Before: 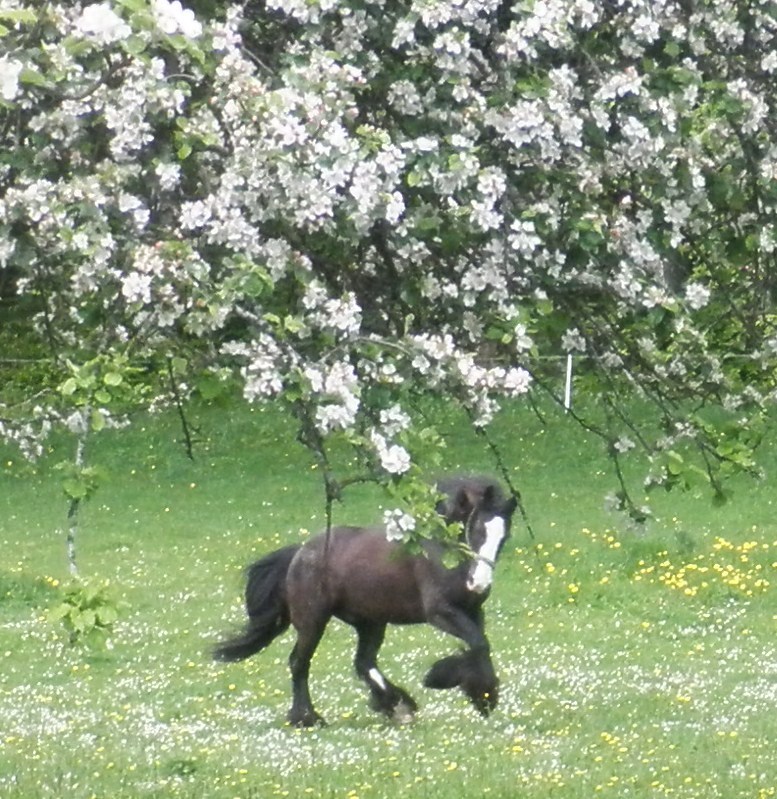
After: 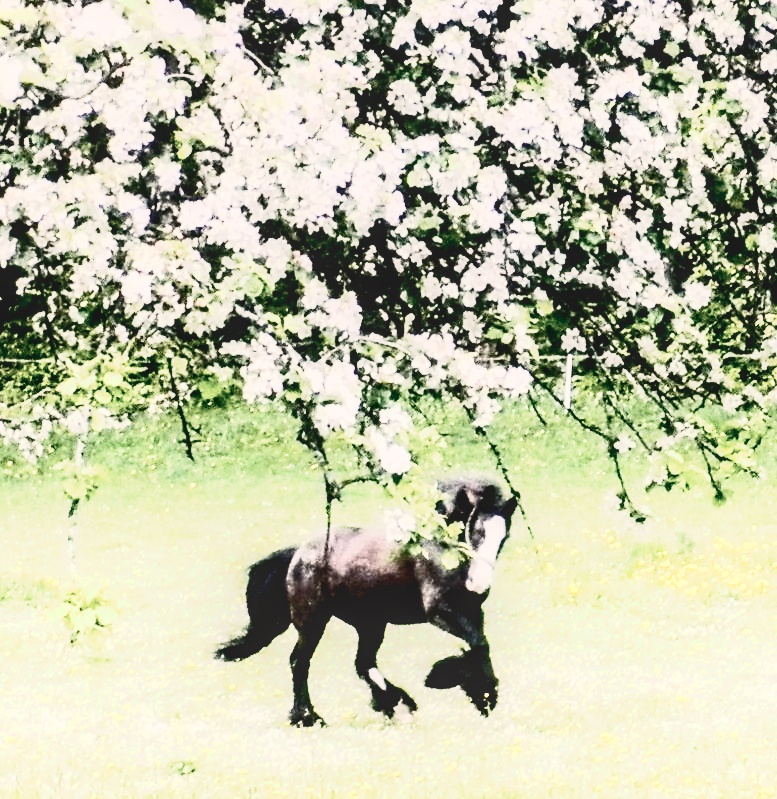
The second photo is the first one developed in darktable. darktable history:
base curve: curves: ch0 [(0.065, 0.026) (0.236, 0.358) (0.53, 0.546) (0.777, 0.841) (0.924, 0.992)], preserve colors none
contrast brightness saturation: contrast 0.91, brightness 0.197
color correction: highlights a* 5.6, highlights b* 5.21, saturation 0.661
local contrast: on, module defaults
